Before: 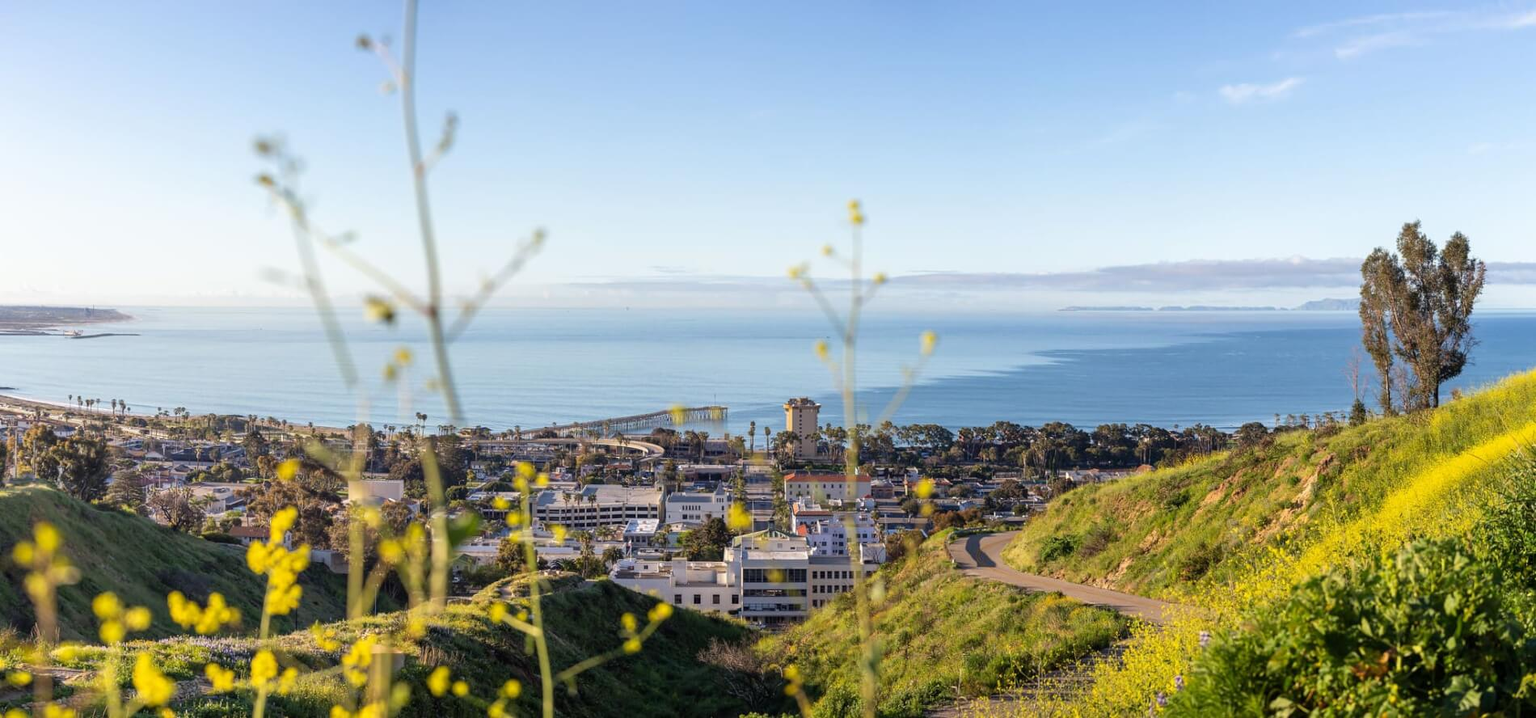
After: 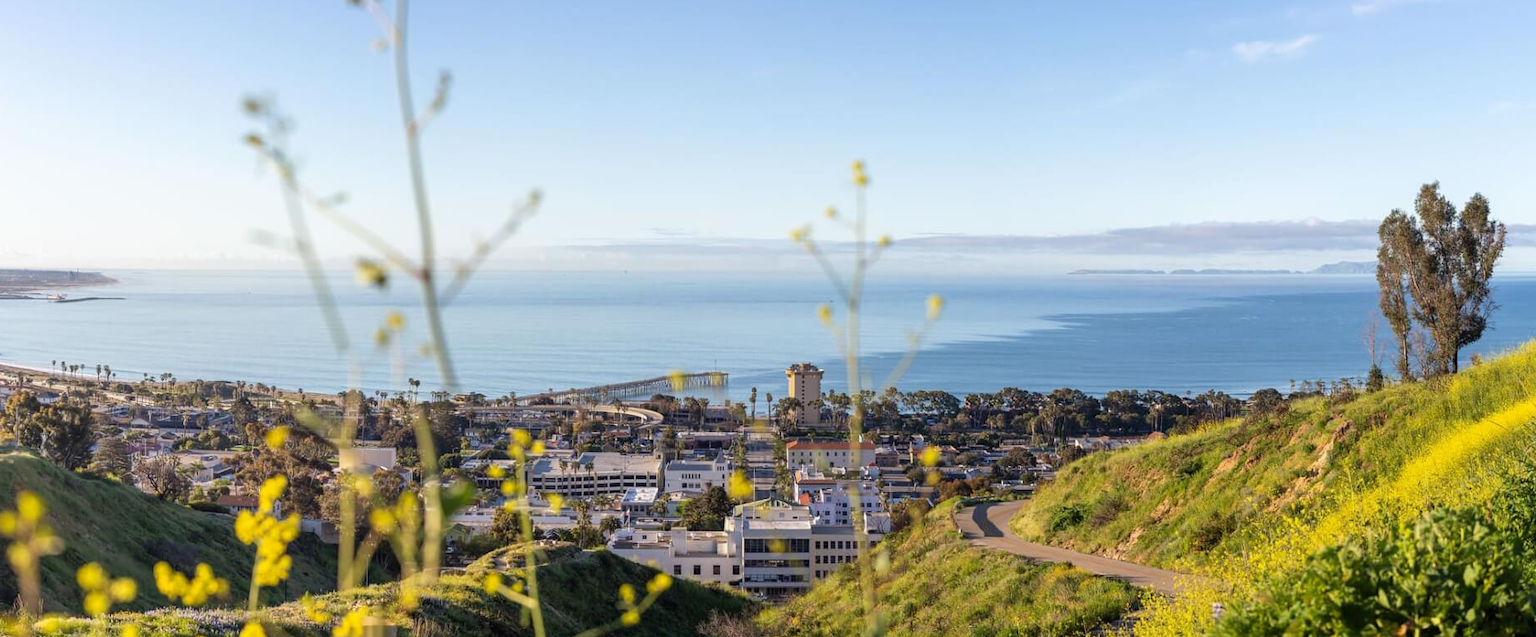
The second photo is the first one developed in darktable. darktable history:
crop: left 1.174%, top 6.139%, right 1.314%, bottom 7.213%
